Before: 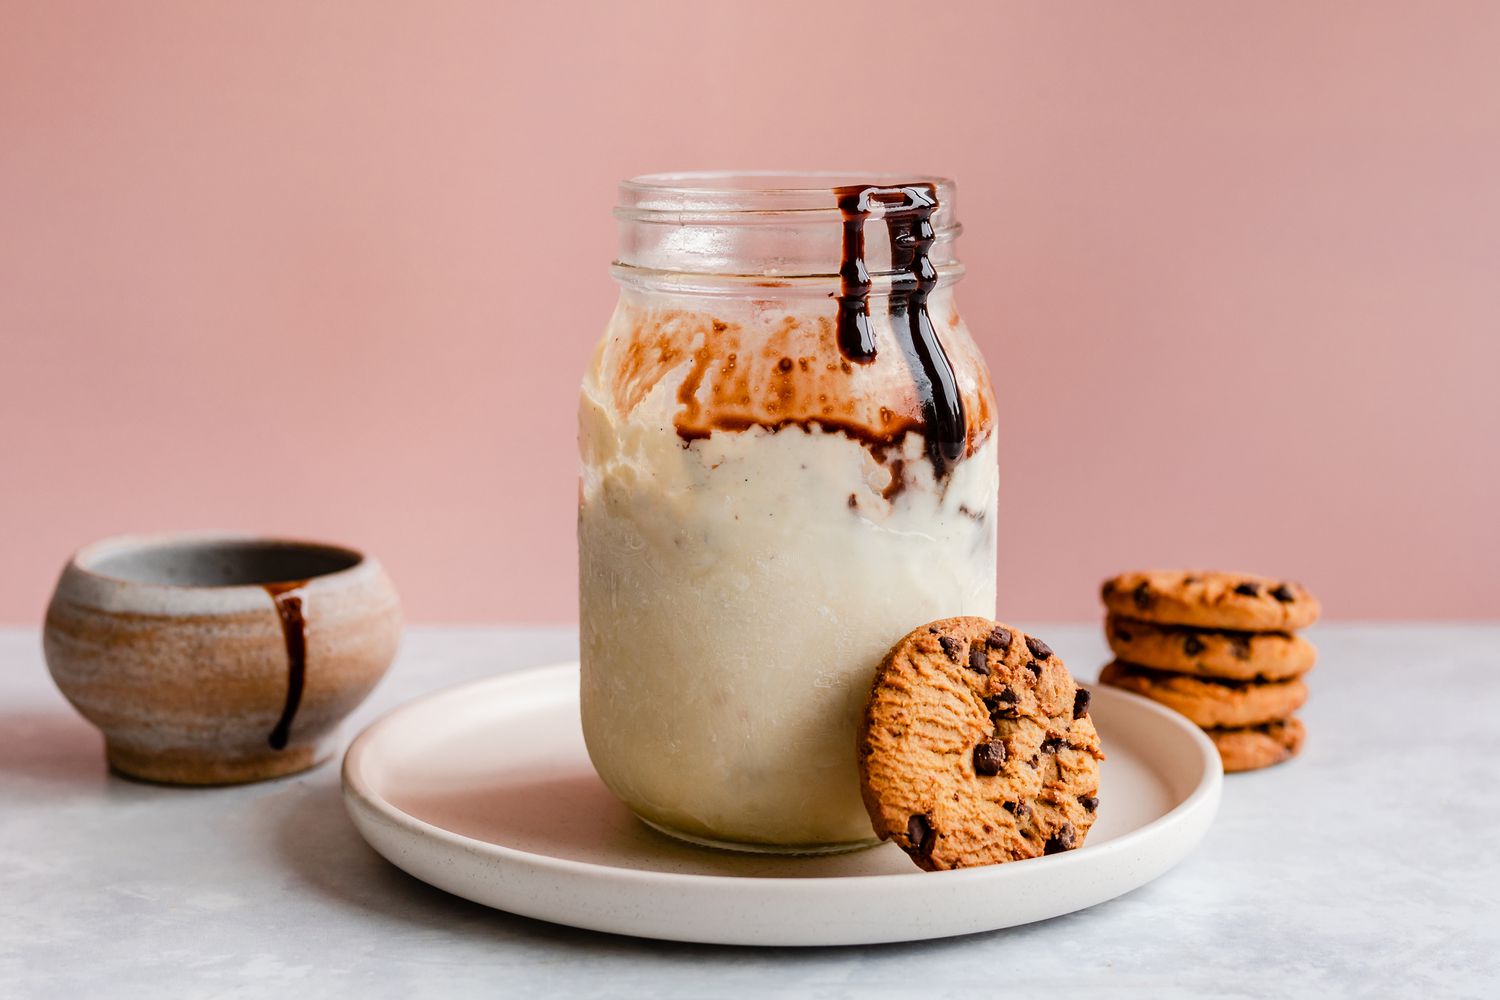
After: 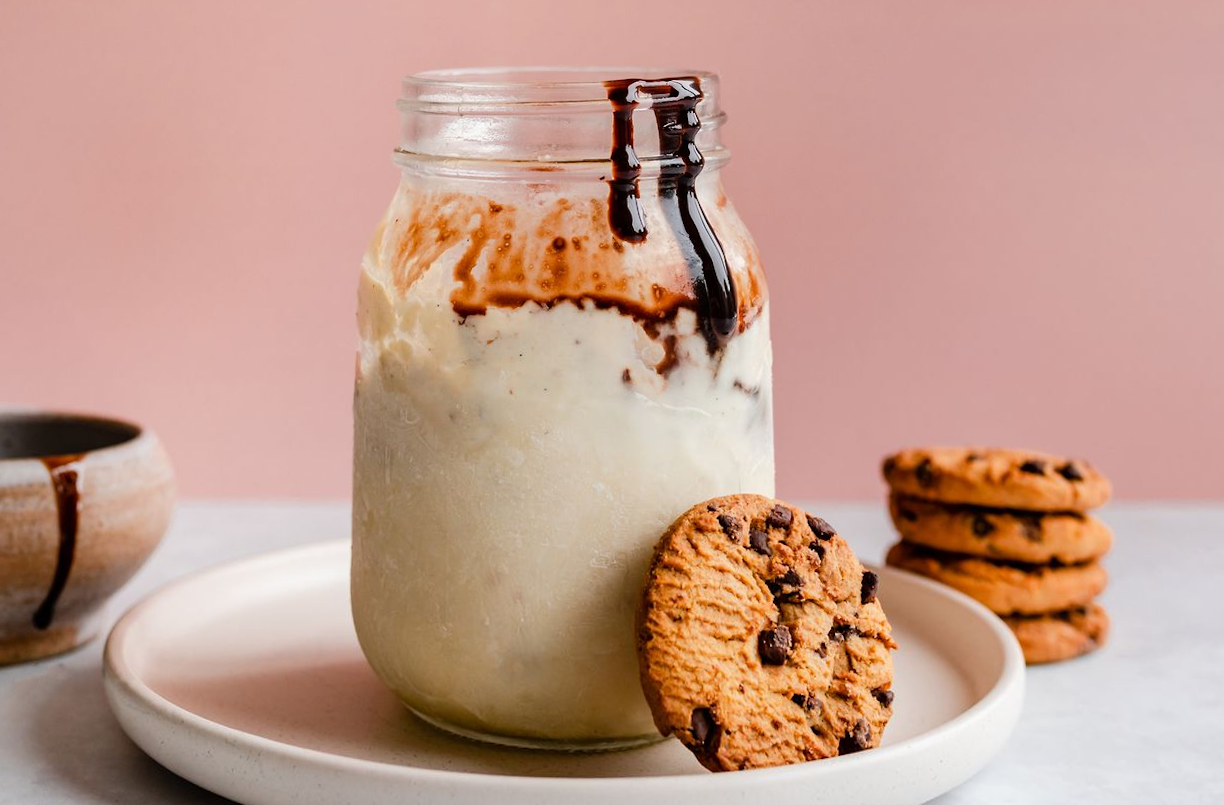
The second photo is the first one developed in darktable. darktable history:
crop: left 16.768%, top 8.653%, right 8.362%, bottom 12.485%
rotate and perspective: rotation 0.128°, lens shift (vertical) -0.181, lens shift (horizontal) -0.044, shear 0.001, automatic cropping off
